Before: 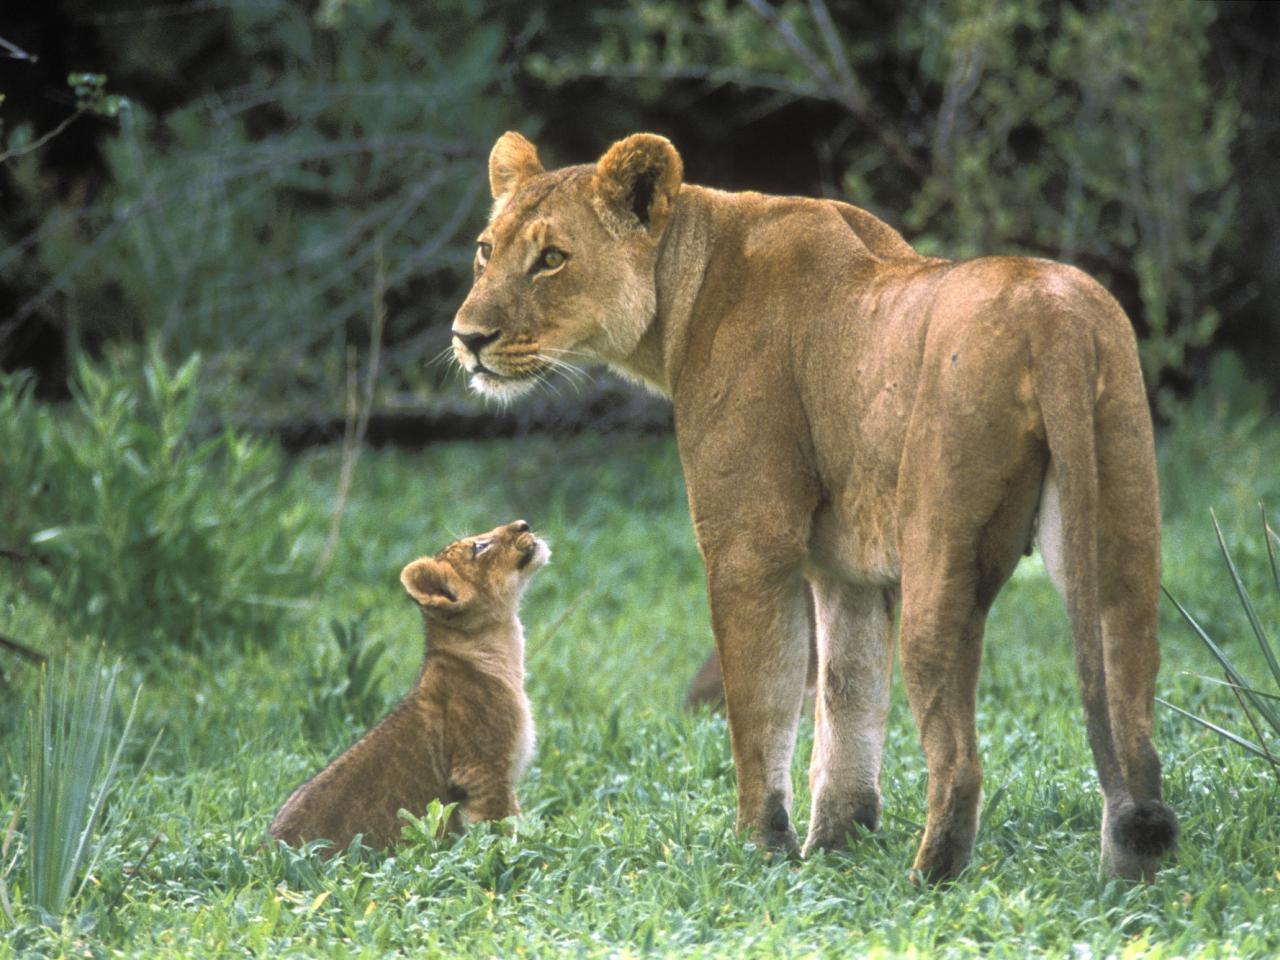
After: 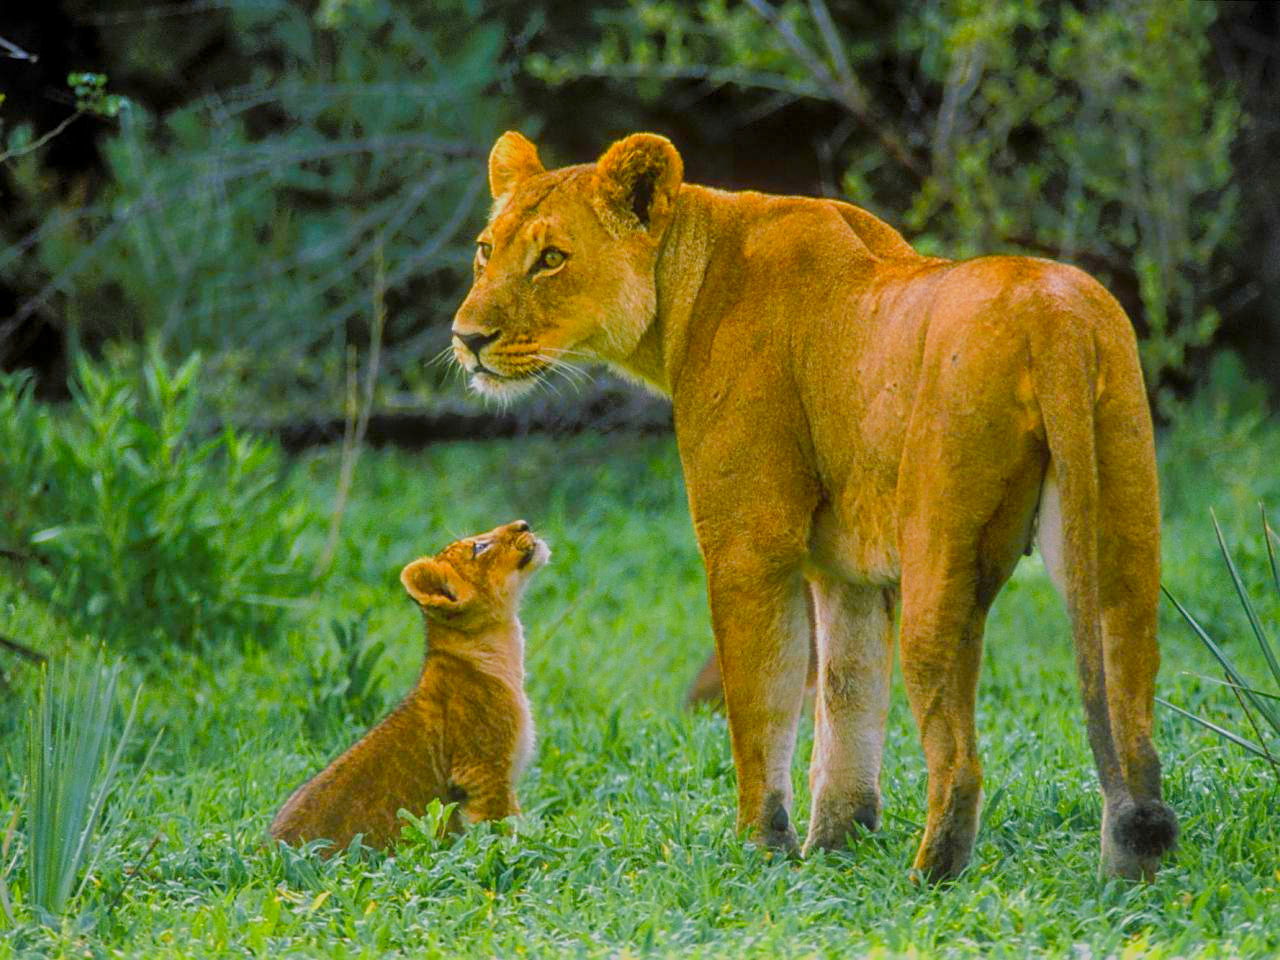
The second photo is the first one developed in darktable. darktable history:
color zones: curves: ch0 [(0.224, 0.526) (0.75, 0.5)]; ch1 [(0.055, 0.526) (0.224, 0.761) (0.377, 0.526) (0.75, 0.5)]
sharpen: amount 0.496
local contrast: detail 130%
tone equalizer: -8 EV -0.023 EV, -7 EV 0.007 EV, -6 EV -0.007 EV, -5 EV 0.007 EV, -4 EV -0.042 EV, -3 EV -0.238 EV, -2 EV -0.677 EV, -1 EV -0.999 EV, +0 EV -0.946 EV, edges refinement/feathering 500, mask exposure compensation -1.57 EV, preserve details no
color balance rgb: perceptual saturation grading › global saturation 0.116%, perceptual saturation grading › highlights -16.867%, perceptual saturation grading › mid-tones 33.087%, perceptual saturation grading › shadows 50.507%, global vibrance 50.735%
color correction: highlights b* 0.05
